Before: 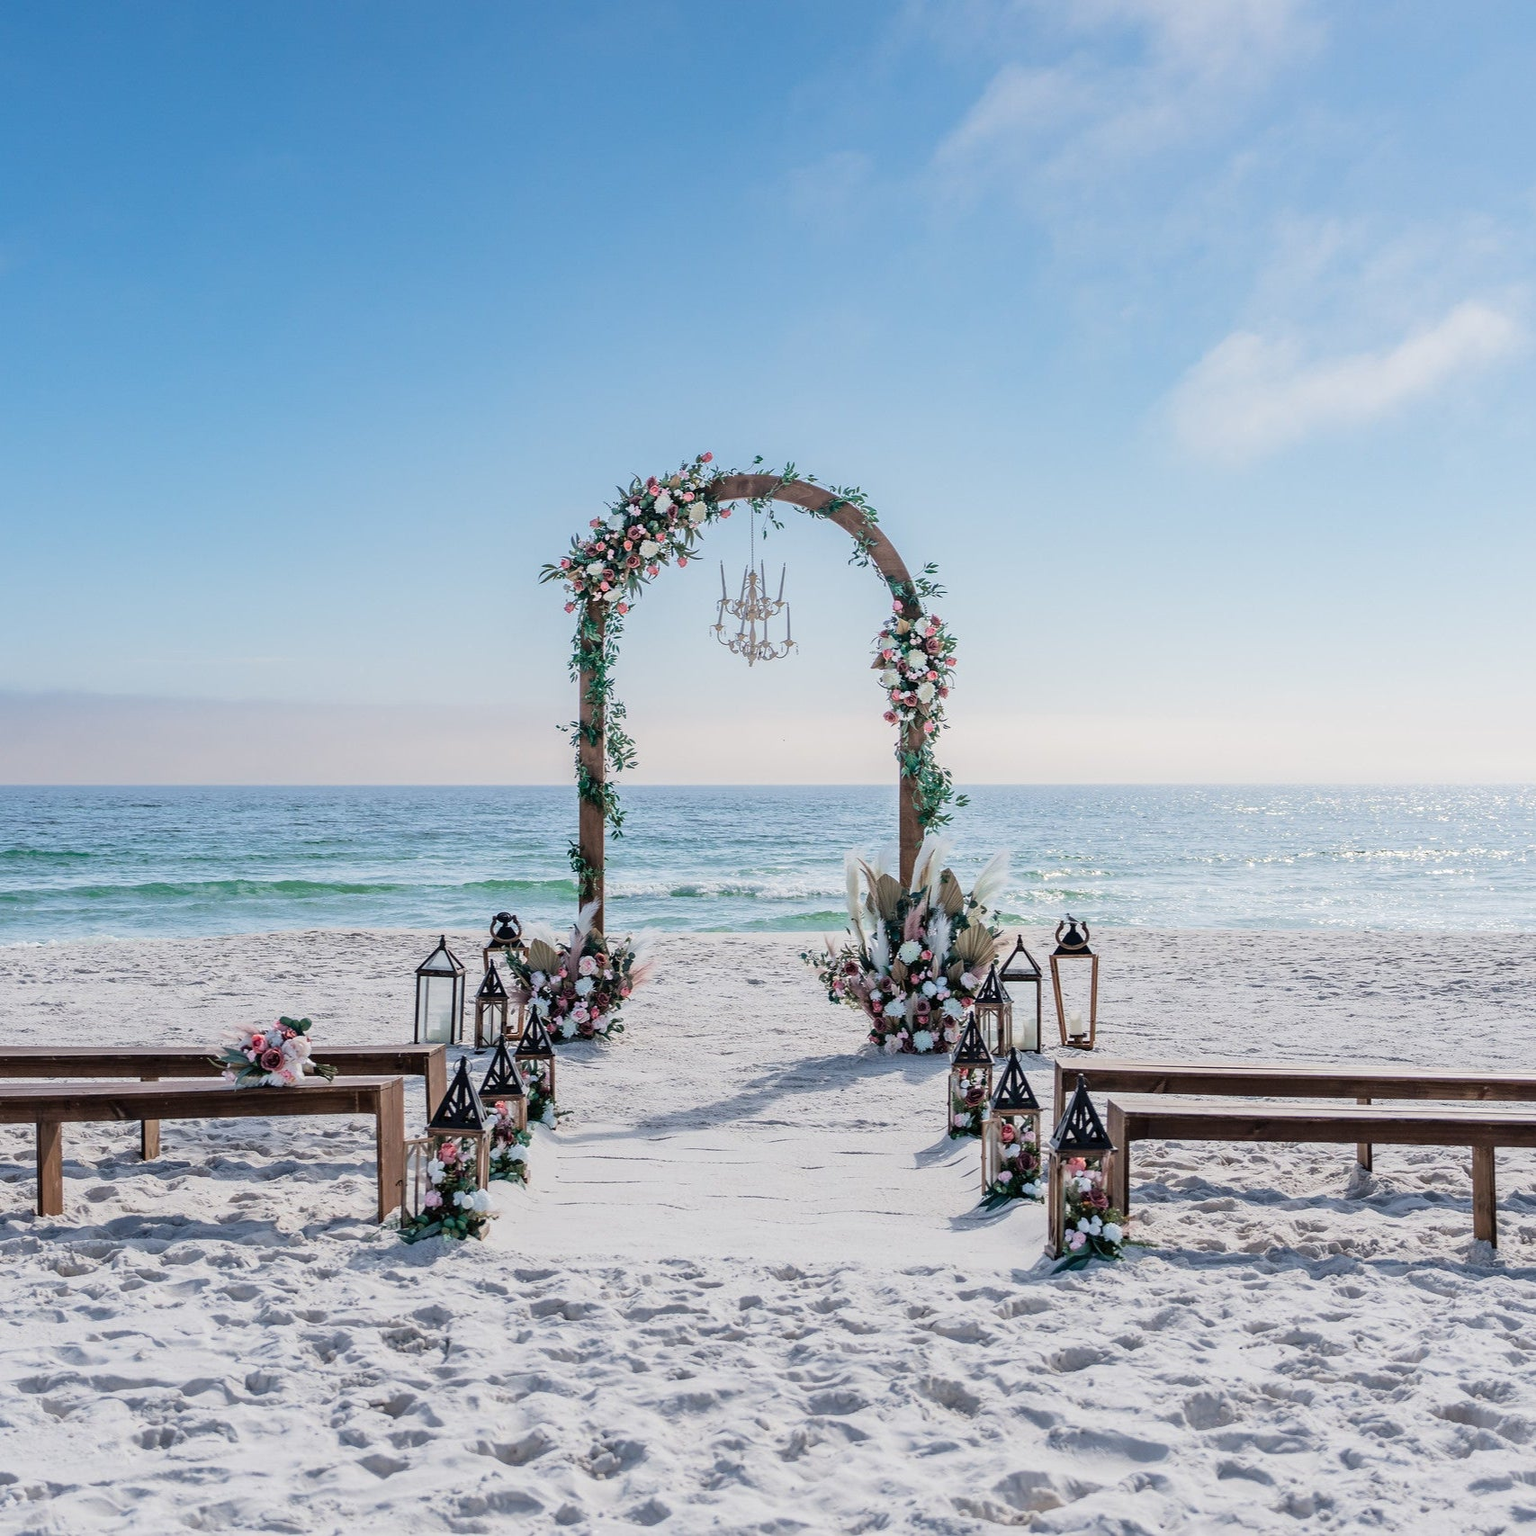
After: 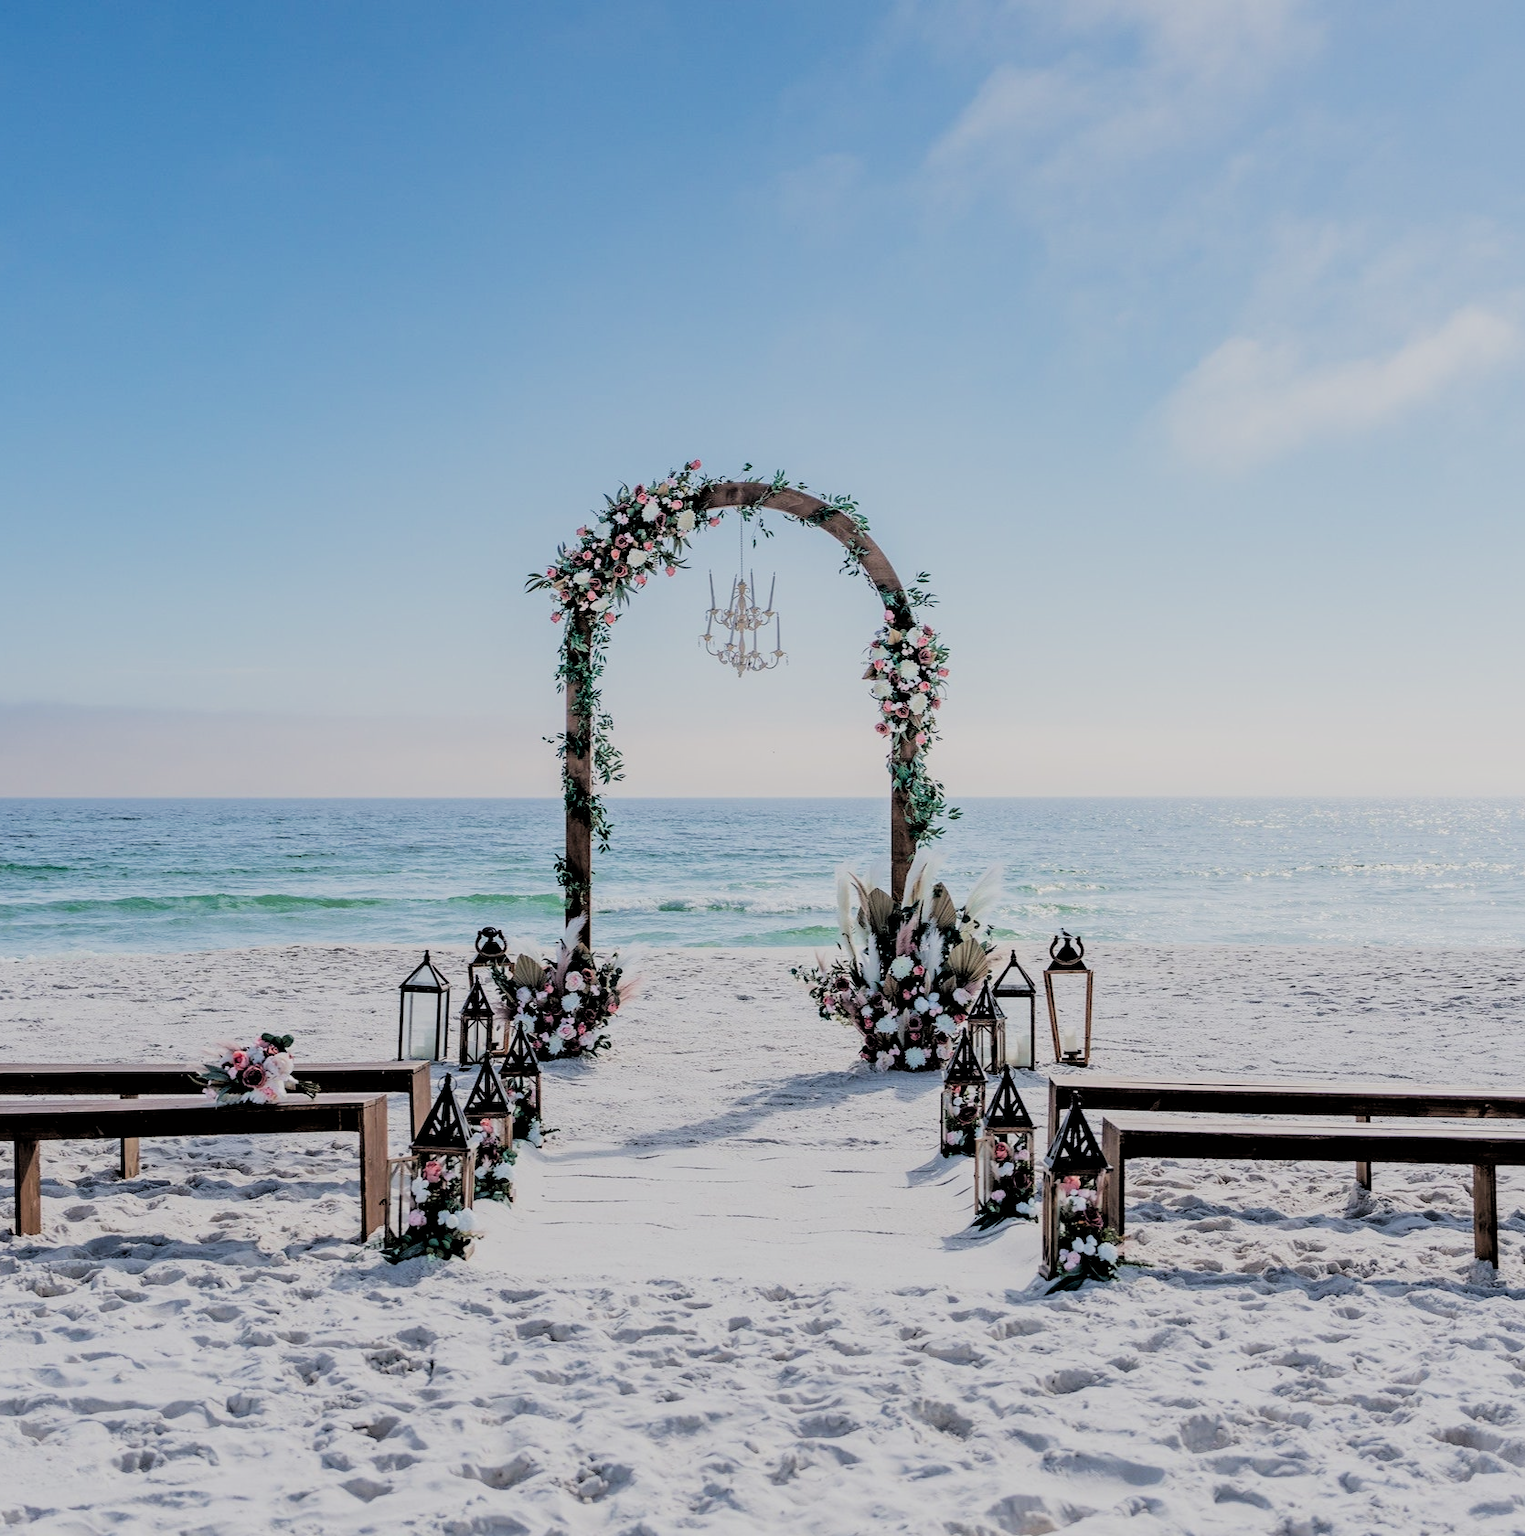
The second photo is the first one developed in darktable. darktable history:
crop and rotate: left 1.521%, right 0.724%, bottom 1.581%
filmic rgb: black relative exposure -2.71 EV, white relative exposure 4.56 EV, threshold 2.98 EV, hardness 1.77, contrast 1.261, enable highlight reconstruction true
